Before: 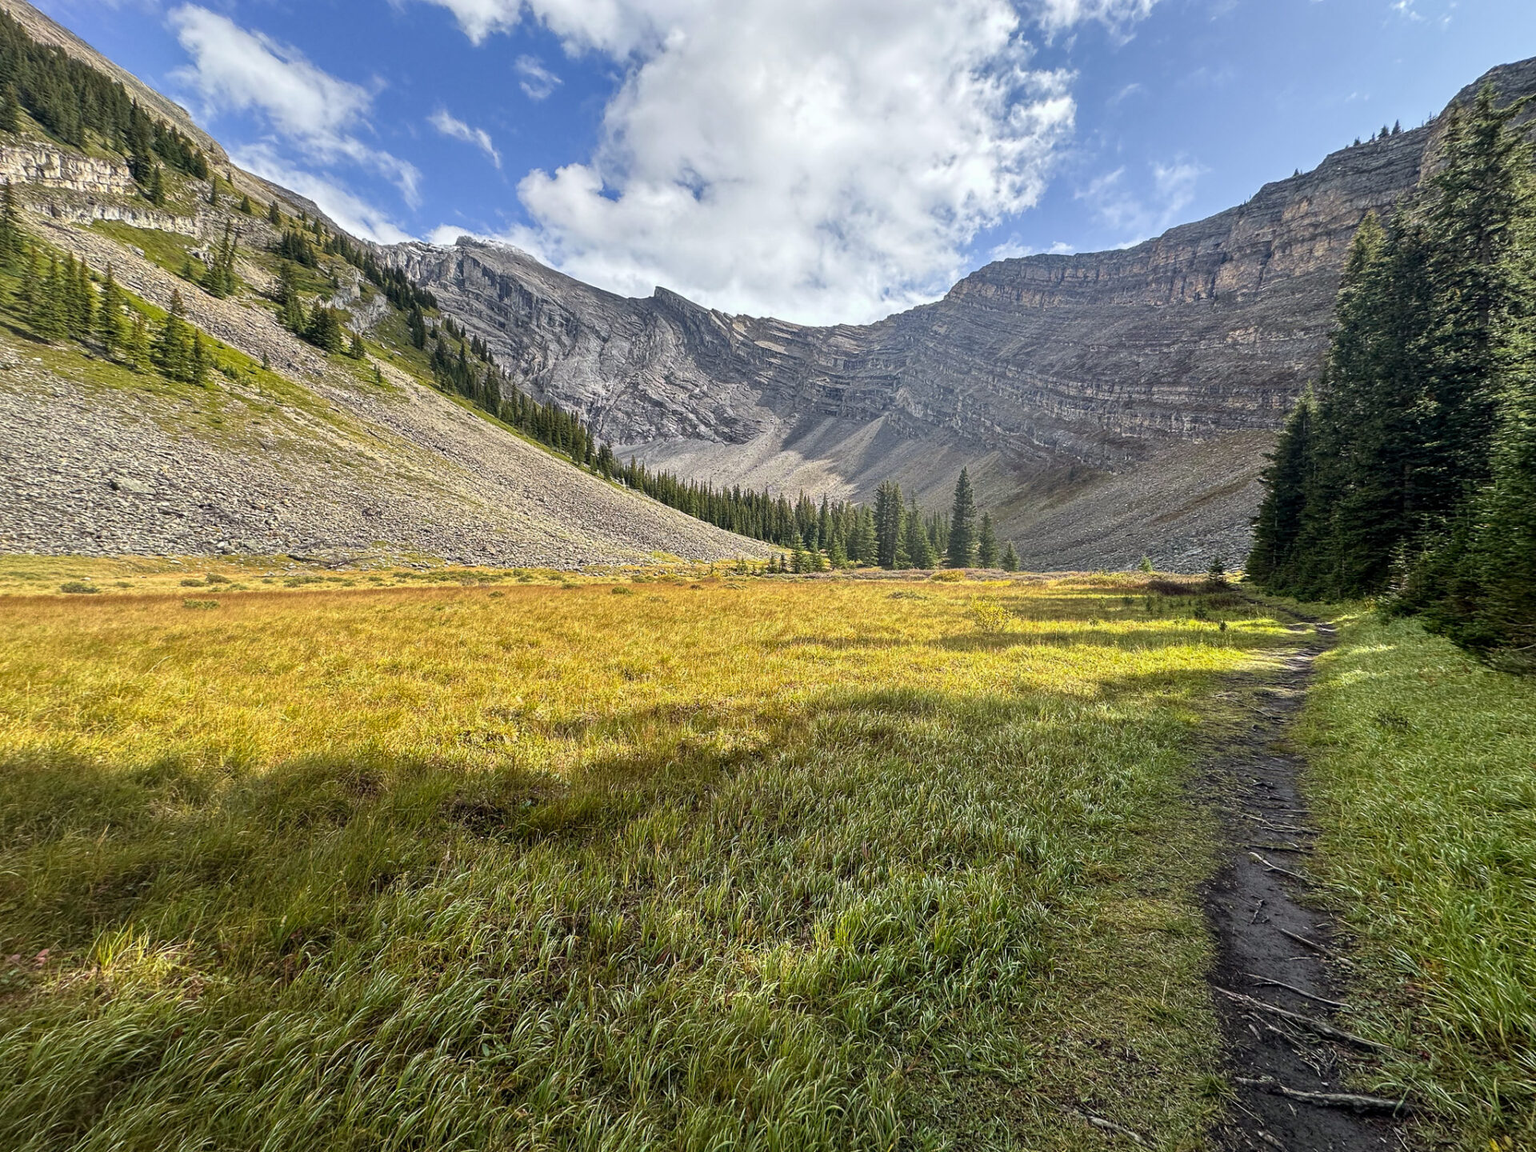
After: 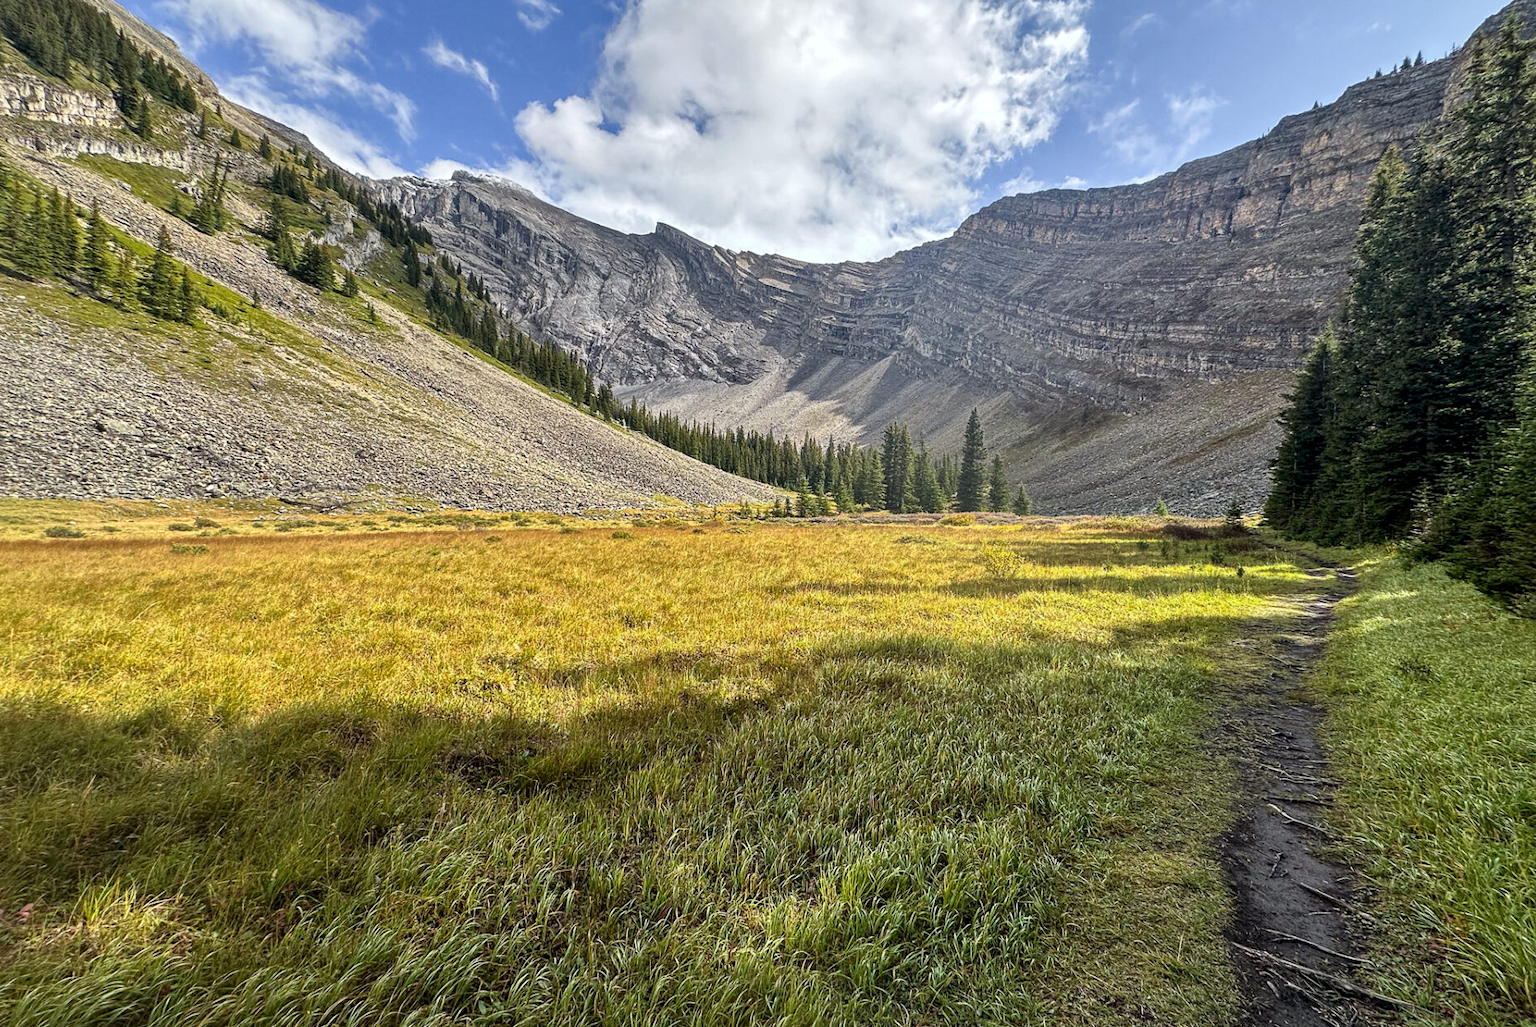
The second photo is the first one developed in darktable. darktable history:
crop: left 1.123%, top 6.155%, right 1.631%, bottom 7.088%
local contrast: mode bilateral grid, contrast 20, coarseness 51, detail 119%, midtone range 0.2
